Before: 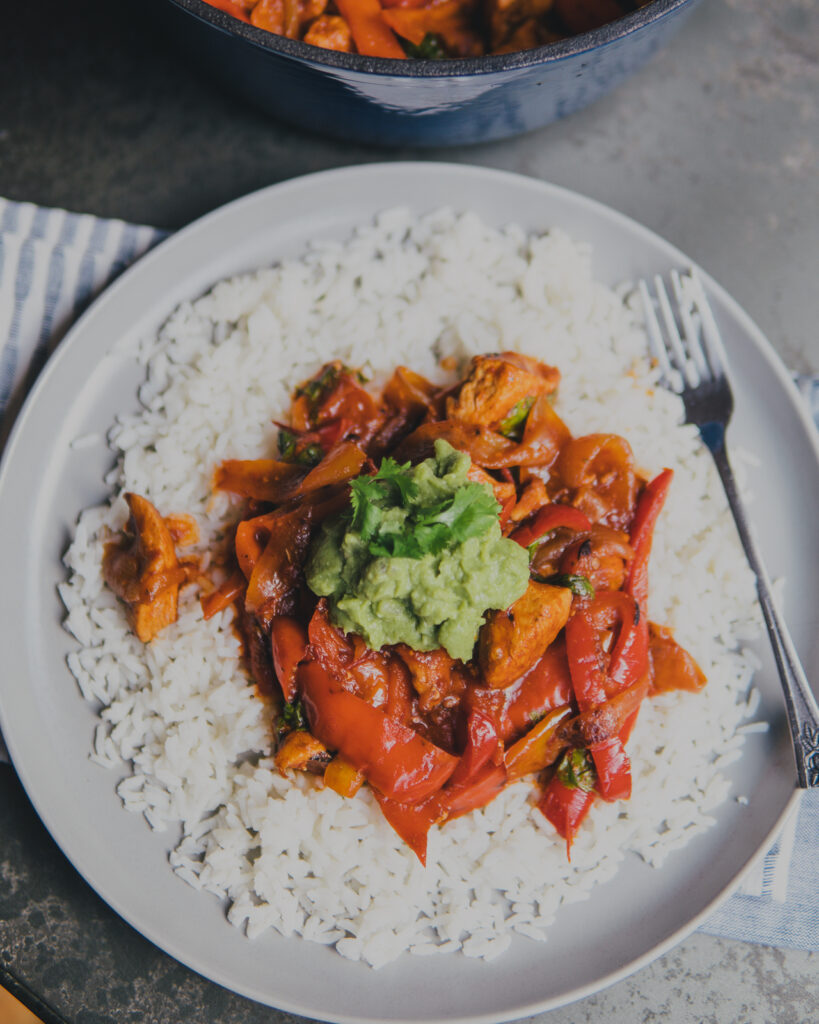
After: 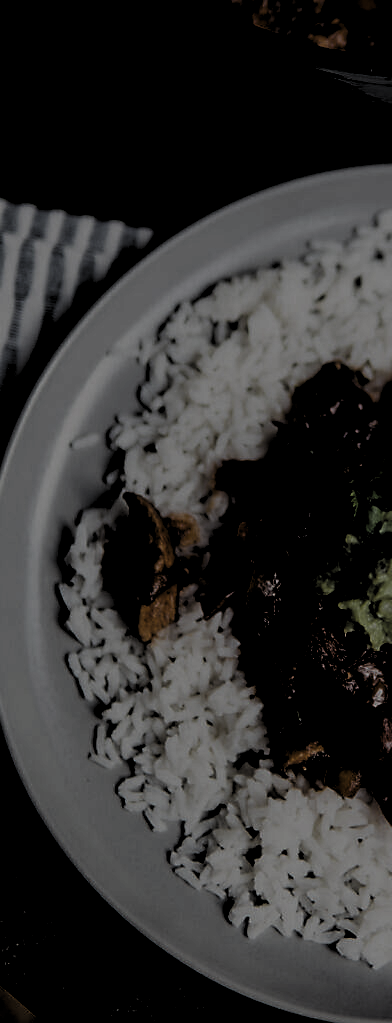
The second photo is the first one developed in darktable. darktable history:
sharpen: radius 1.914, amount 0.411, threshold 1.665
crop and rotate: left 0.013%, top 0%, right 52.065%
levels: white 99.94%, levels [0.514, 0.759, 1]
